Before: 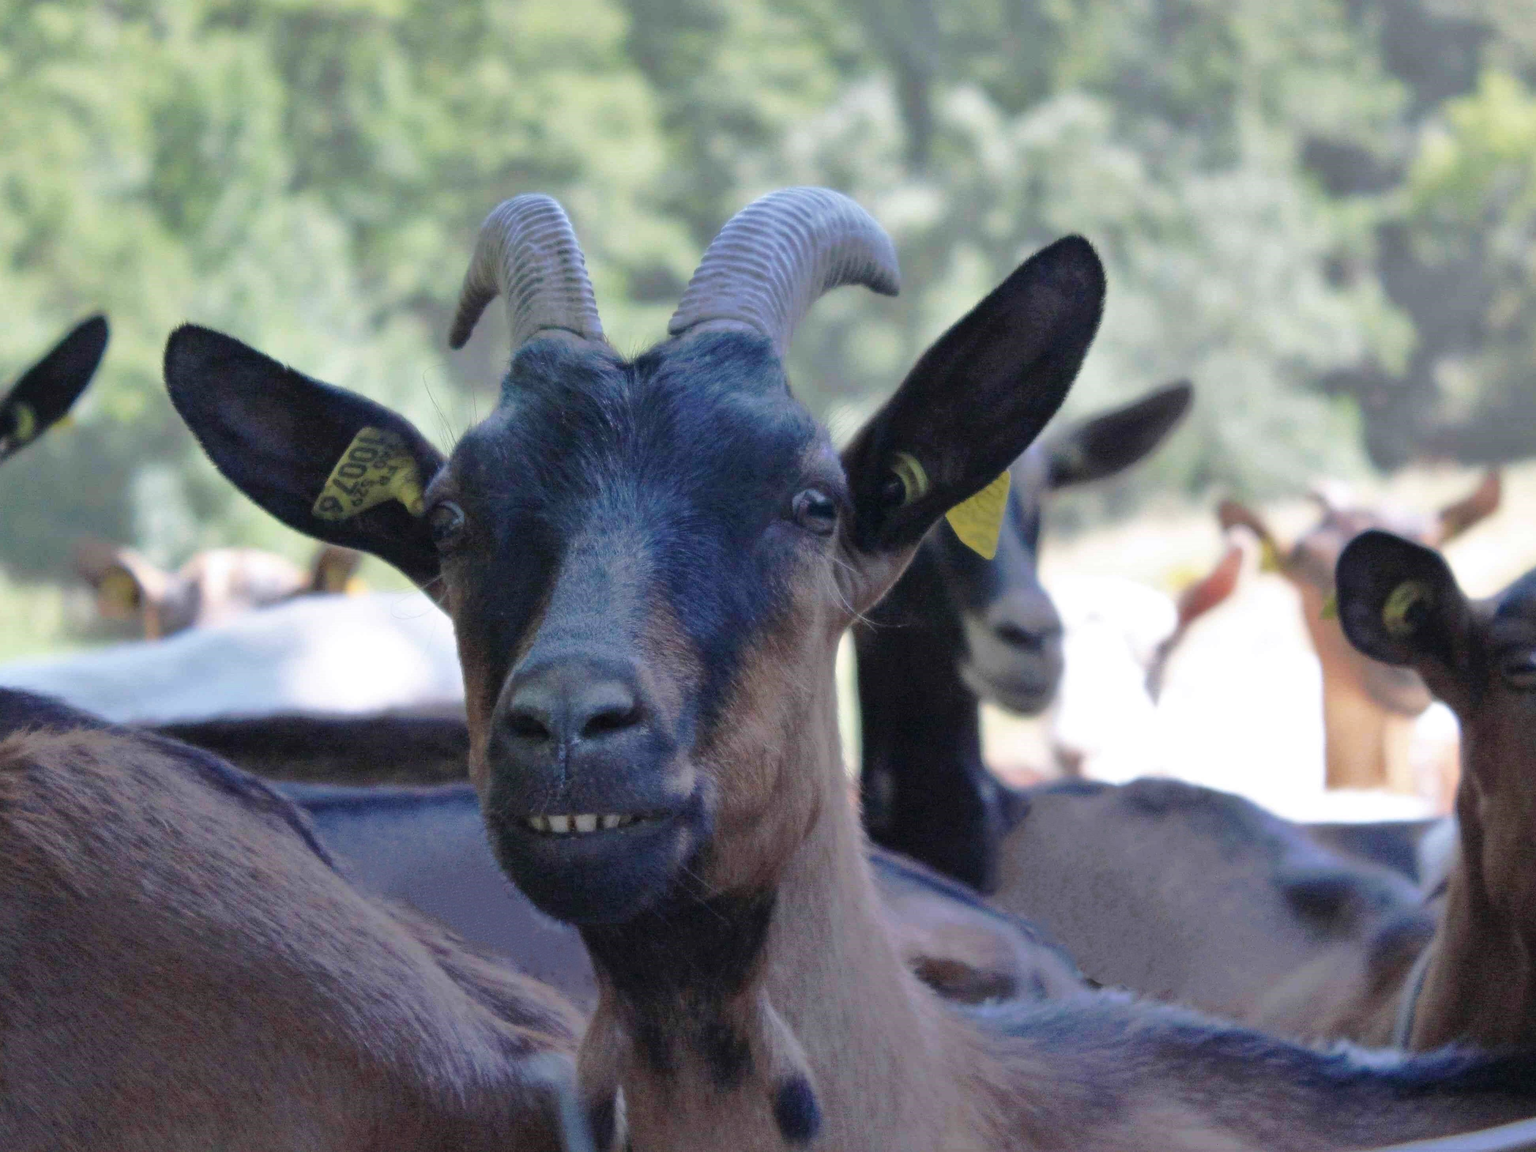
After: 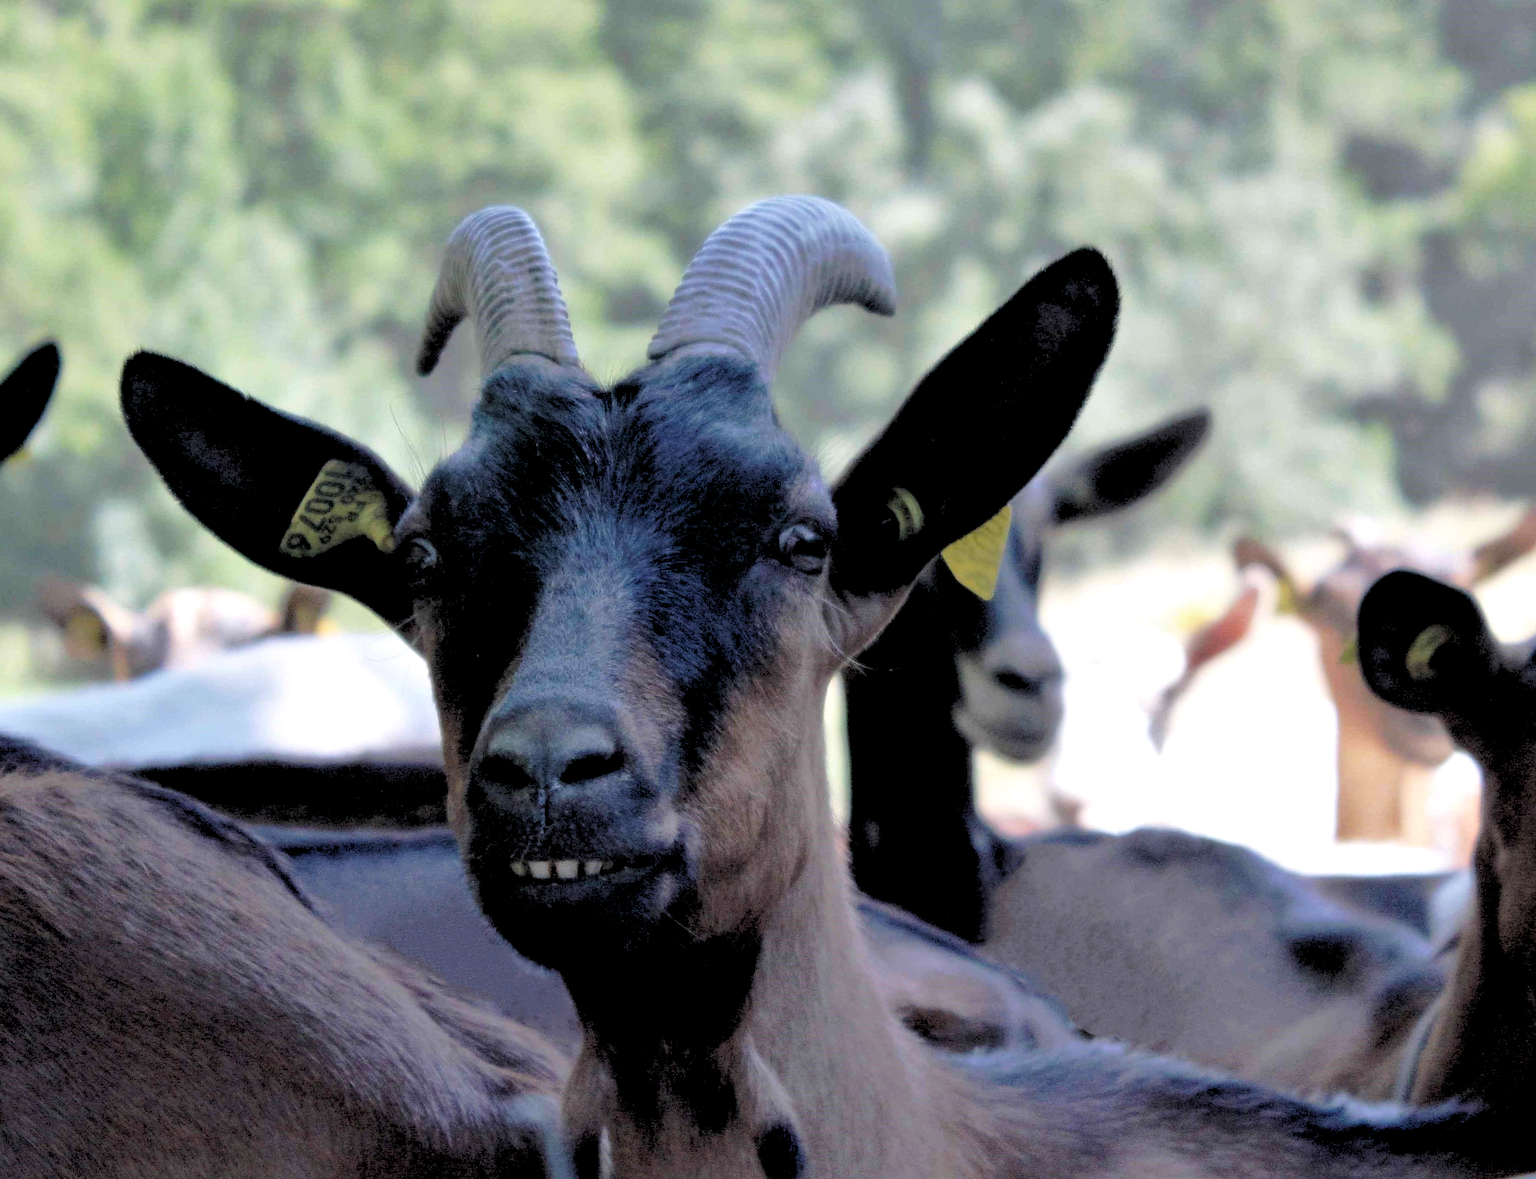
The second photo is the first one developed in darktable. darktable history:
rotate and perspective: rotation 0.074°, lens shift (vertical) 0.096, lens shift (horizontal) -0.041, crop left 0.043, crop right 0.952, crop top 0.024, crop bottom 0.979
rgb levels: levels [[0.029, 0.461, 0.922], [0, 0.5, 1], [0, 0.5, 1]]
